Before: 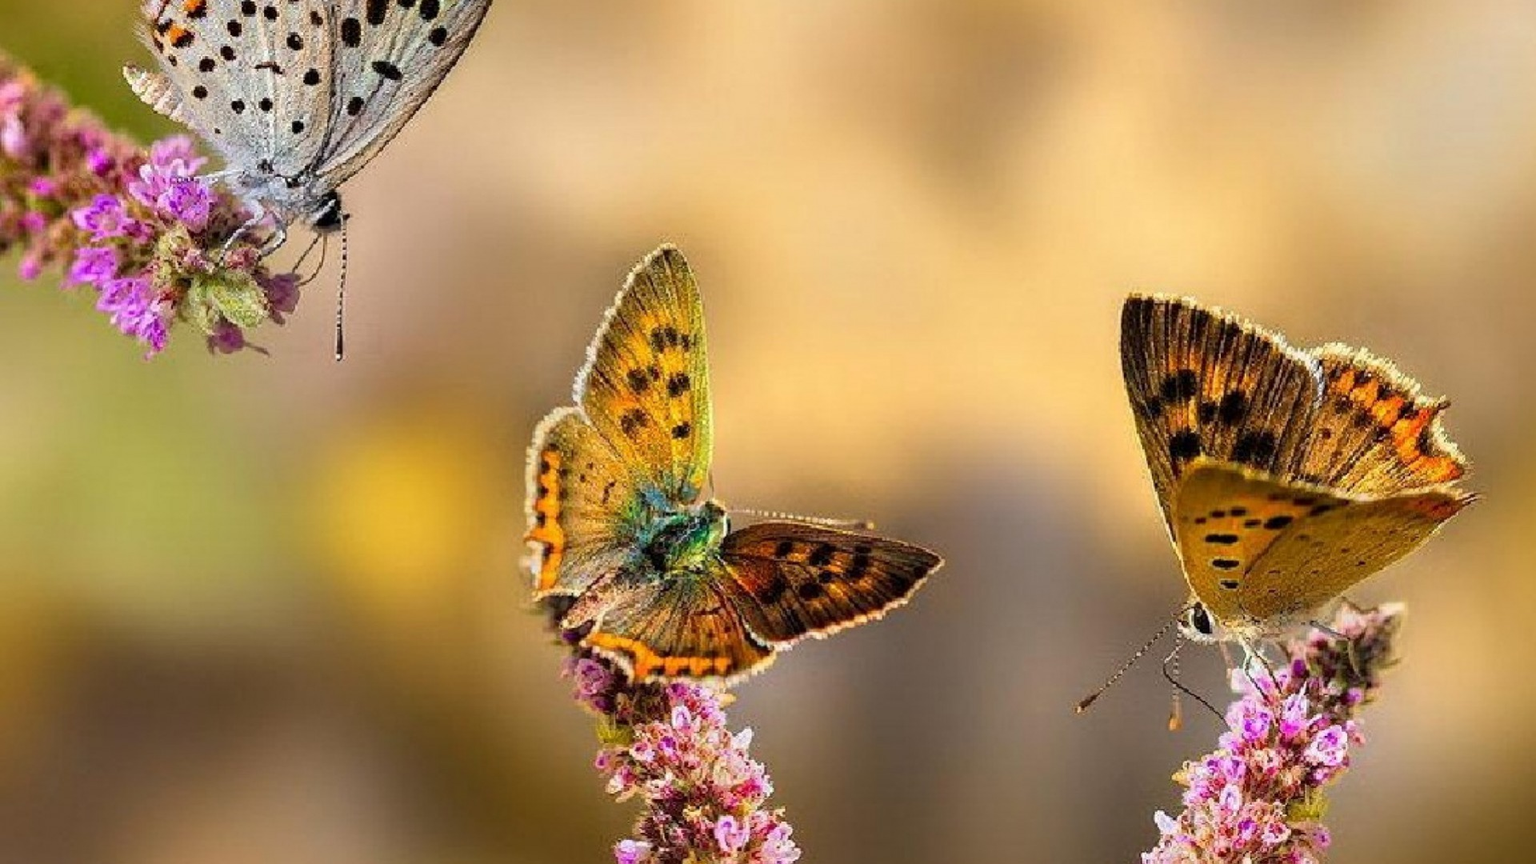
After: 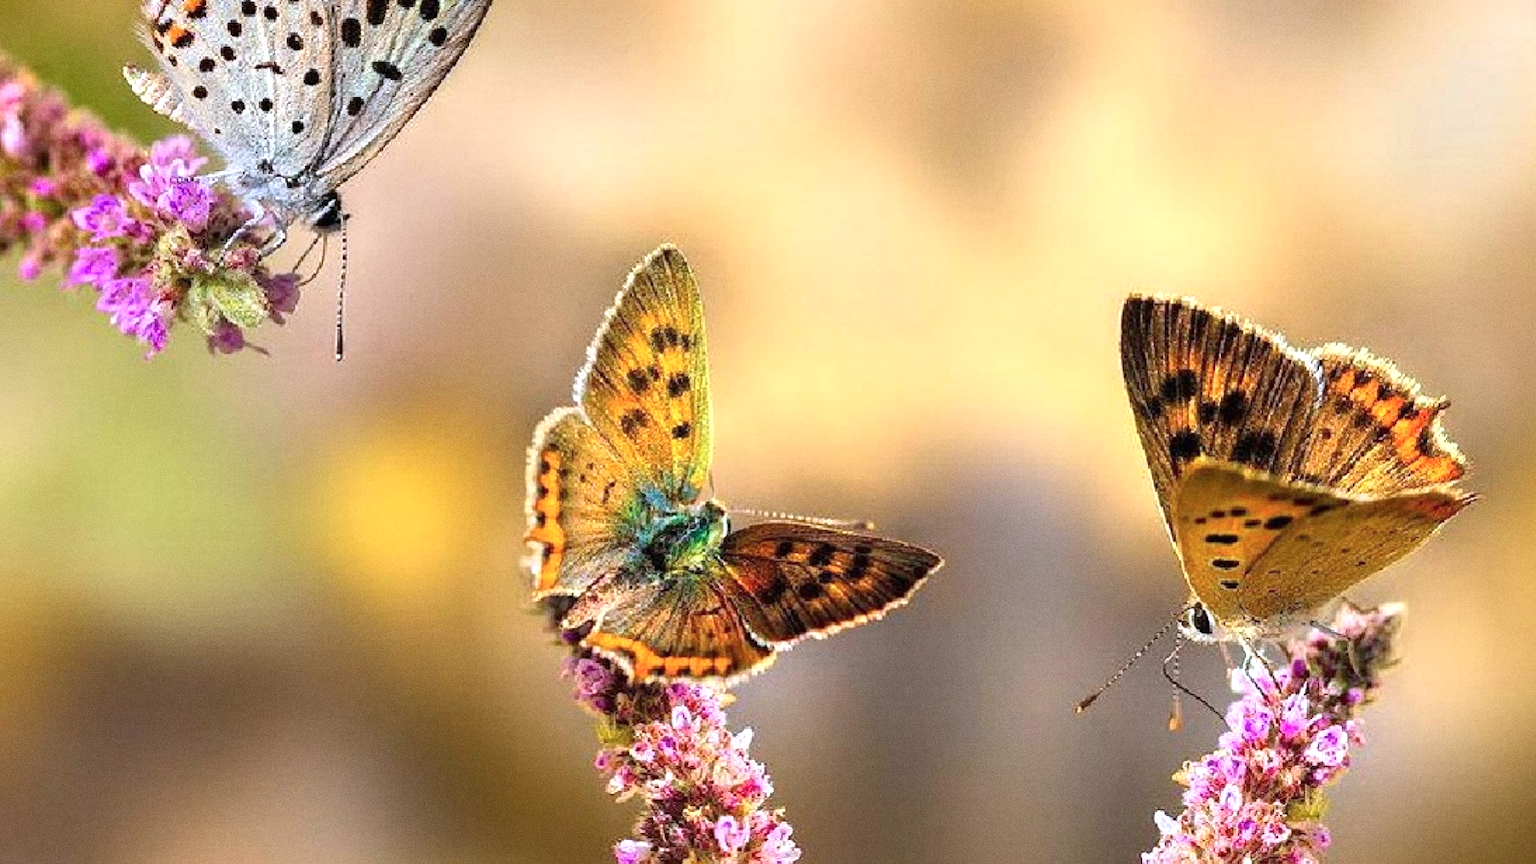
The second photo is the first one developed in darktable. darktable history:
grain: on, module defaults
color correction: highlights a* -0.772, highlights b* -8.92
exposure: black level correction 0, exposure 0.5 EV, compensate exposure bias true, compensate highlight preservation false
